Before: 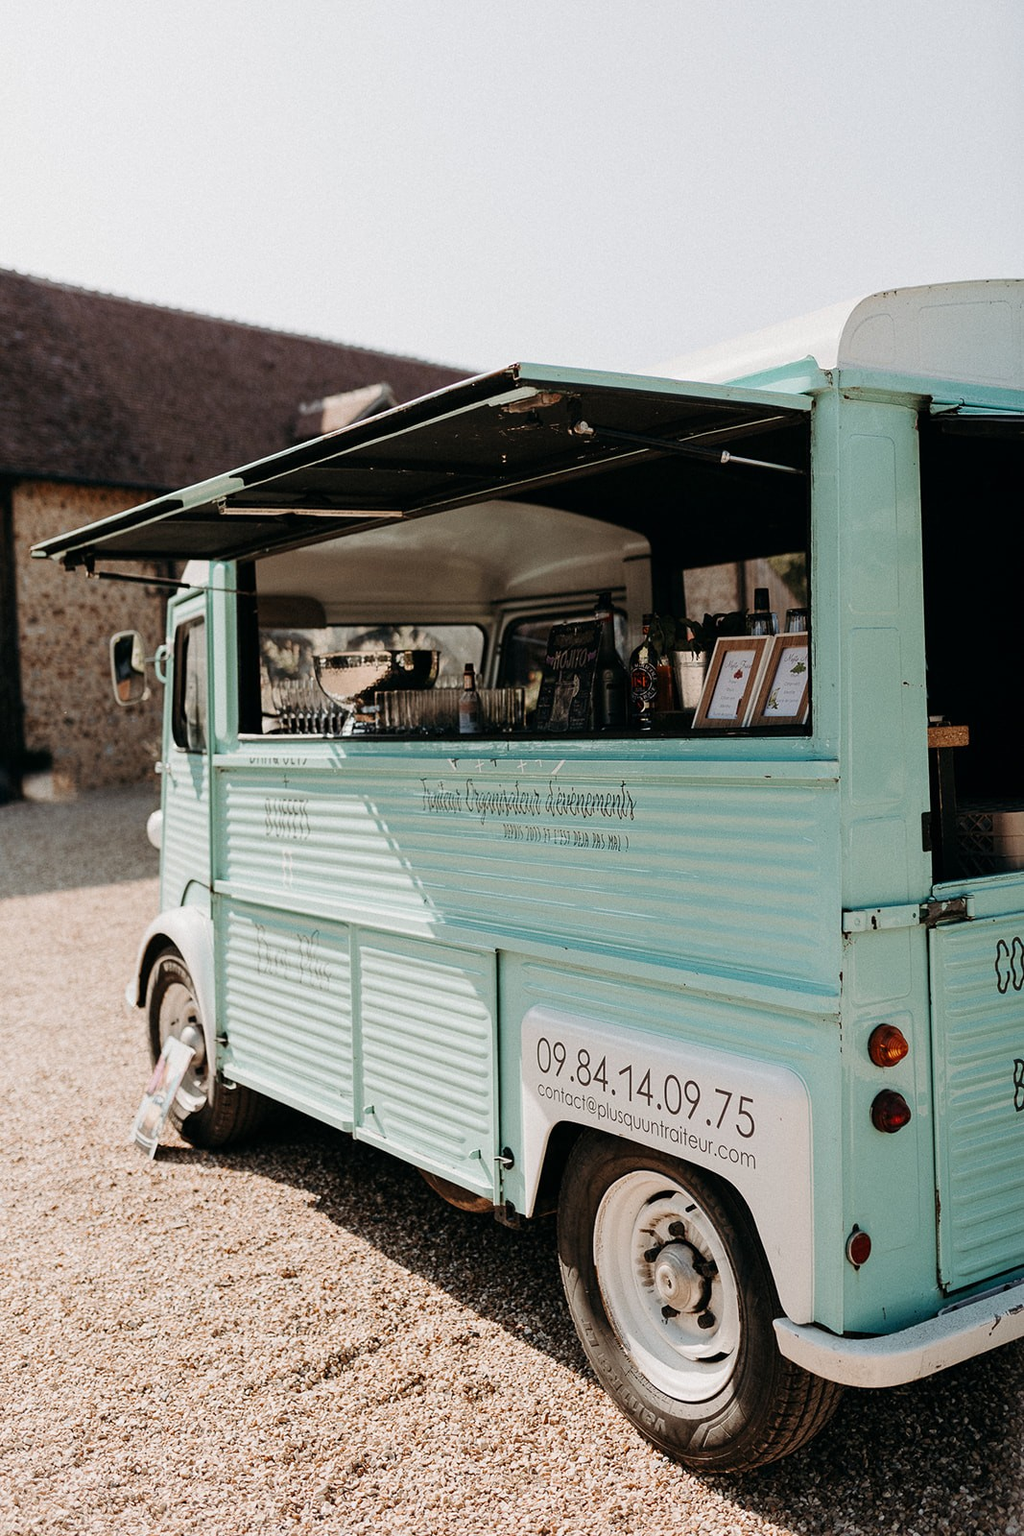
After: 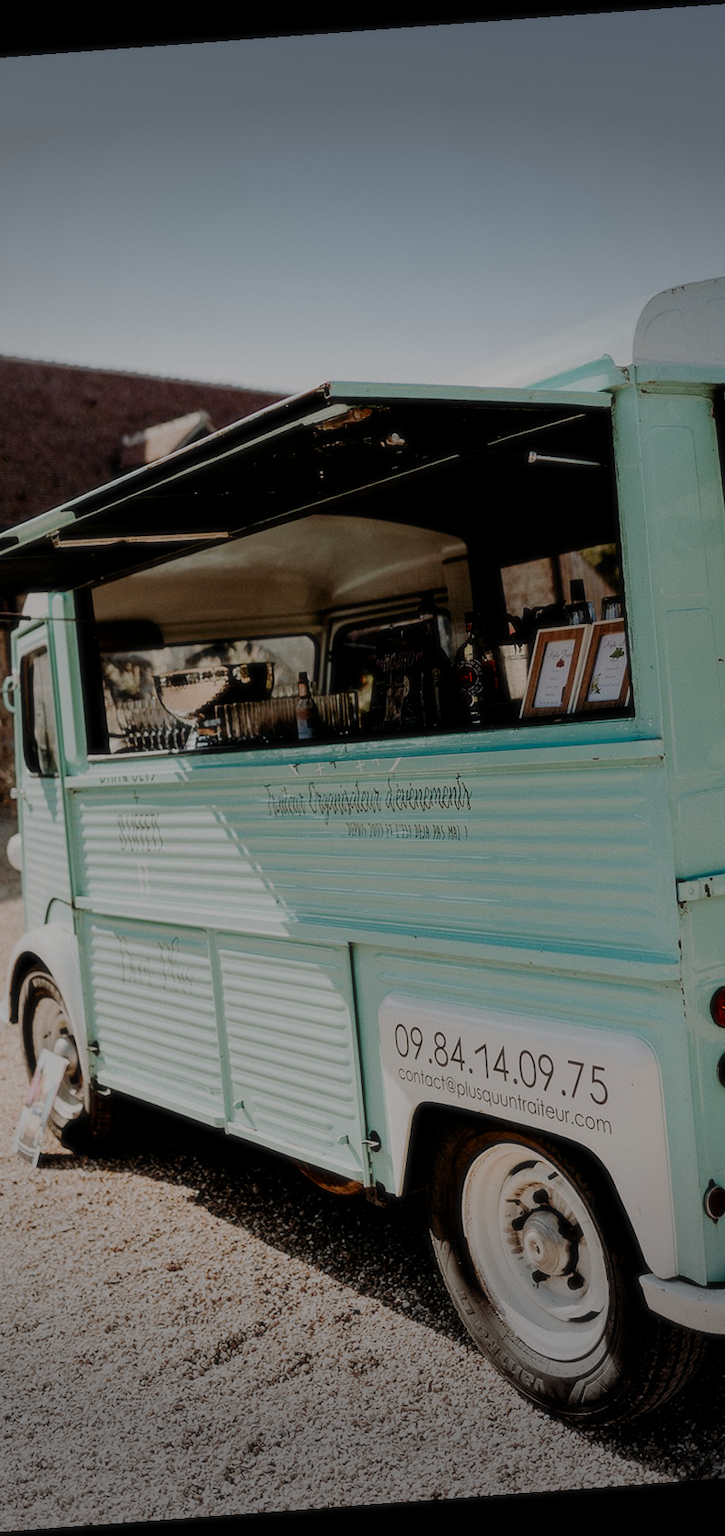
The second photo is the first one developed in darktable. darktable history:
vignetting: fall-off start 79.43%, saturation -0.649, width/height ratio 1.327, unbound false
rotate and perspective: rotation -4.25°, automatic cropping off
crop and rotate: left 17.732%, right 15.423%
color zones: curves: ch0 [(0, 0.613) (0.01, 0.613) (0.245, 0.448) (0.498, 0.529) (0.642, 0.665) (0.879, 0.777) (0.99, 0.613)]; ch1 [(0, 0) (0.143, 0) (0.286, 0) (0.429, 0) (0.571, 0) (0.714, 0) (0.857, 0)], mix -131.09%
filmic rgb: middle gray luminance 30%, black relative exposure -9 EV, white relative exposure 7 EV, threshold 6 EV, target black luminance 0%, hardness 2.94, latitude 2.04%, contrast 0.963, highlights saturation mix 5%, shadows ↔ highlights balance 12.16%, add noise in highlights 0, preserve chrominance no, color science v3 (2019), use custom middle-gray values true, iterations of high-quality reconstruction 0, contrast in highlights soft, enable highlight reconstruction true
contrast brightness saturation: saturation -0.05
soften: size 10%, saturation 50%, brightness 0.2 EV, mix 10%
graduated density: density 2.02 EV, hardness 44%, rotation 0.374°, offset 8.21, hue 208.8°, saturation 97%
